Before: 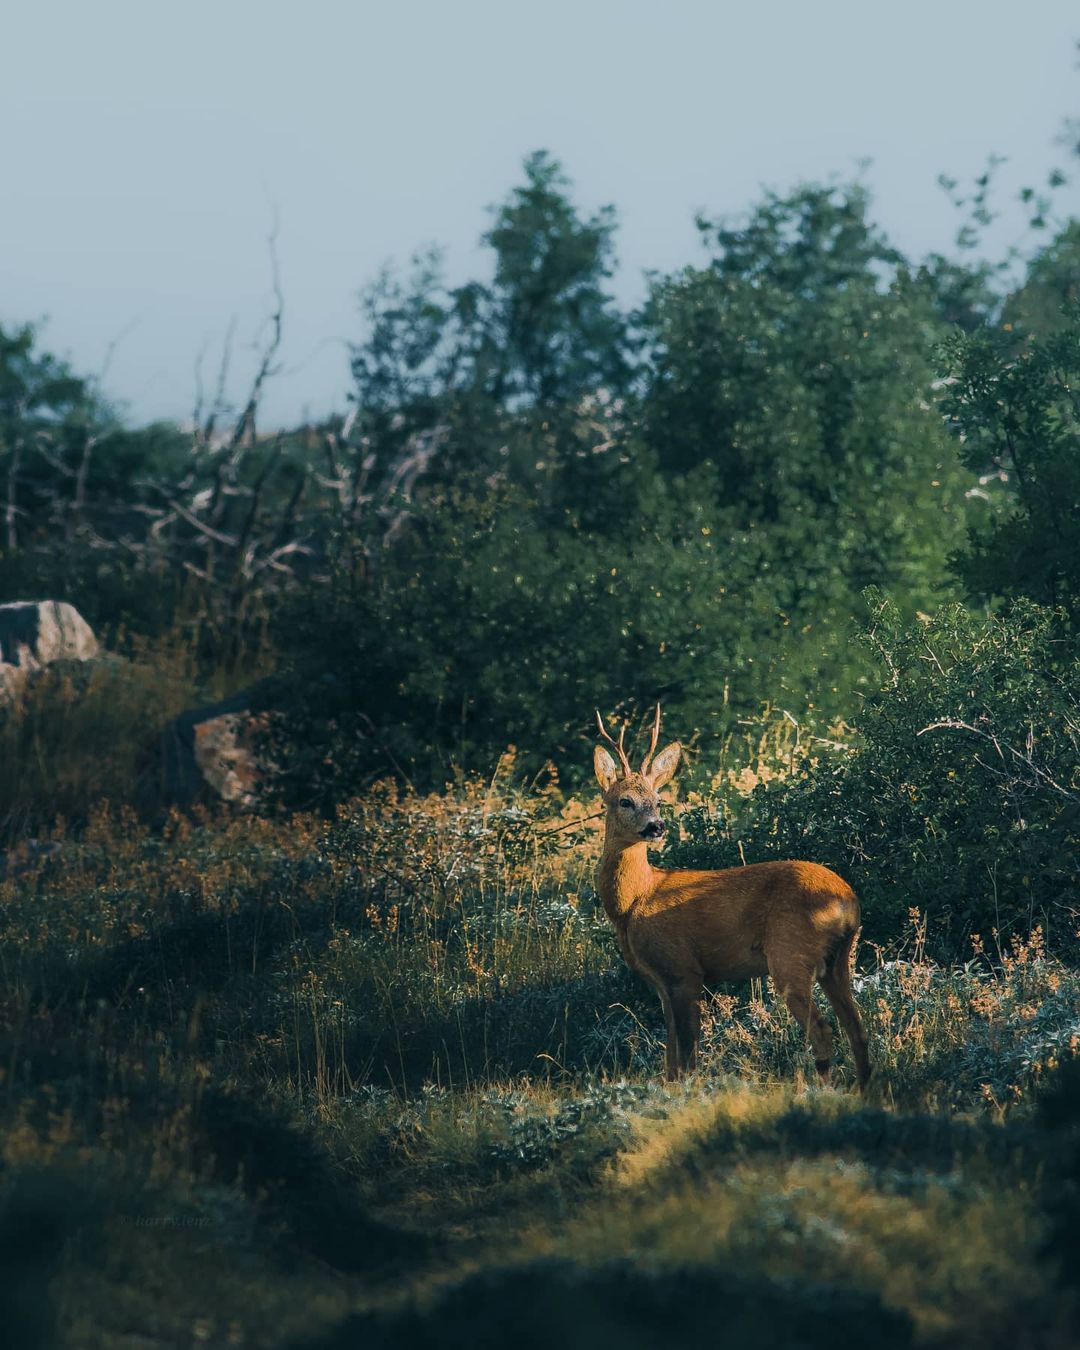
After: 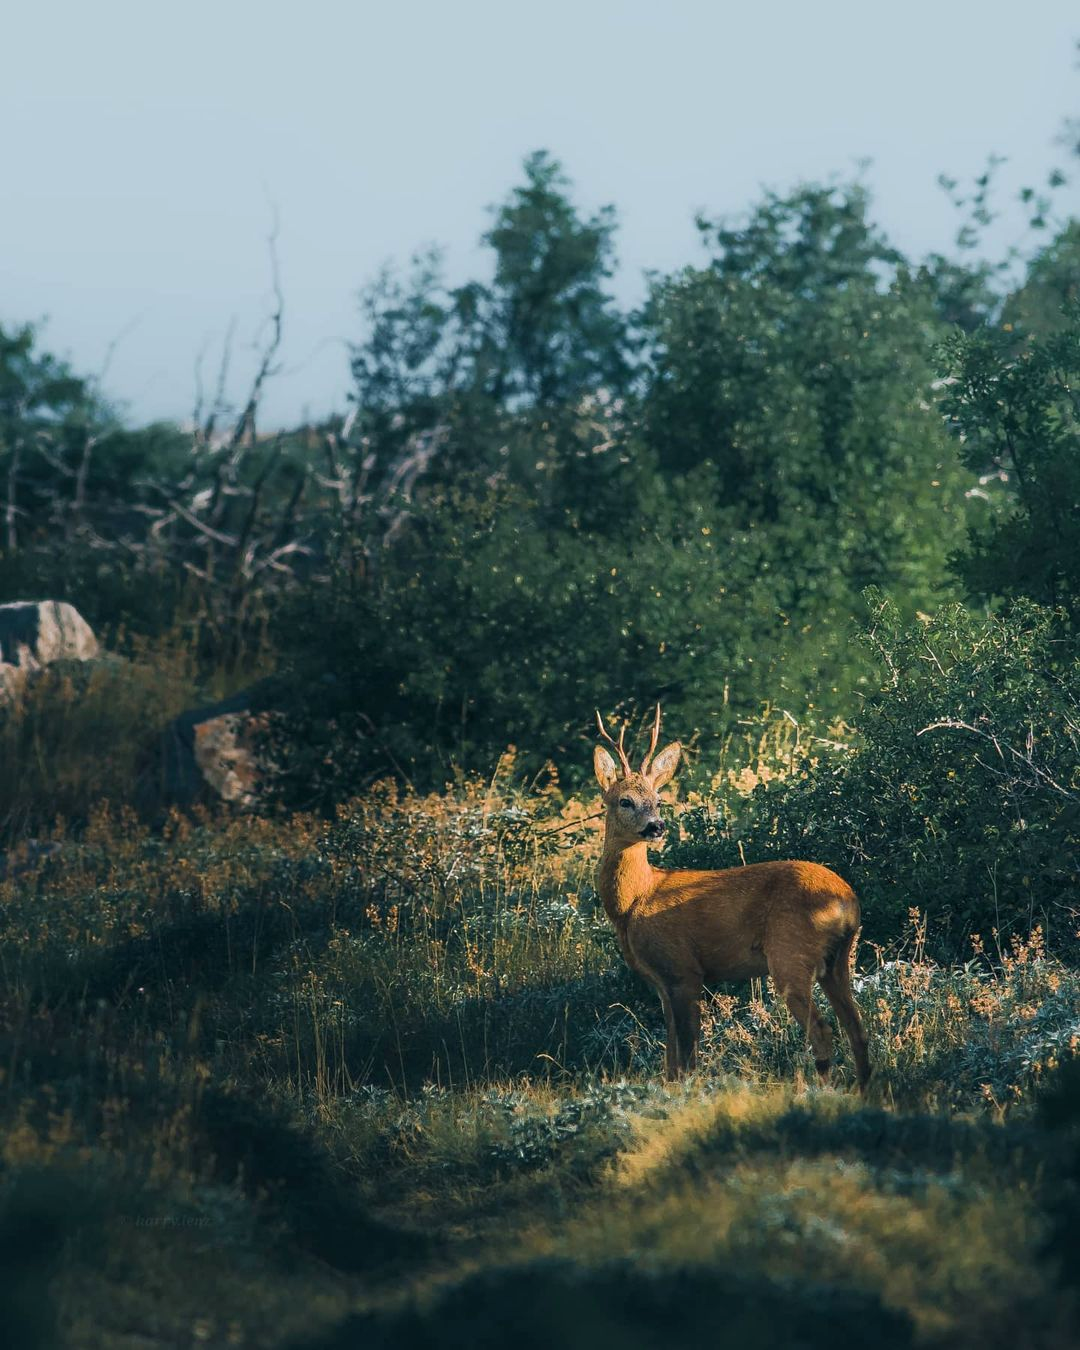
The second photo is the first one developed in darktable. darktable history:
exposure: exposure 0.208 EV, compensate exposure bias true, compensate highlight preservation false
